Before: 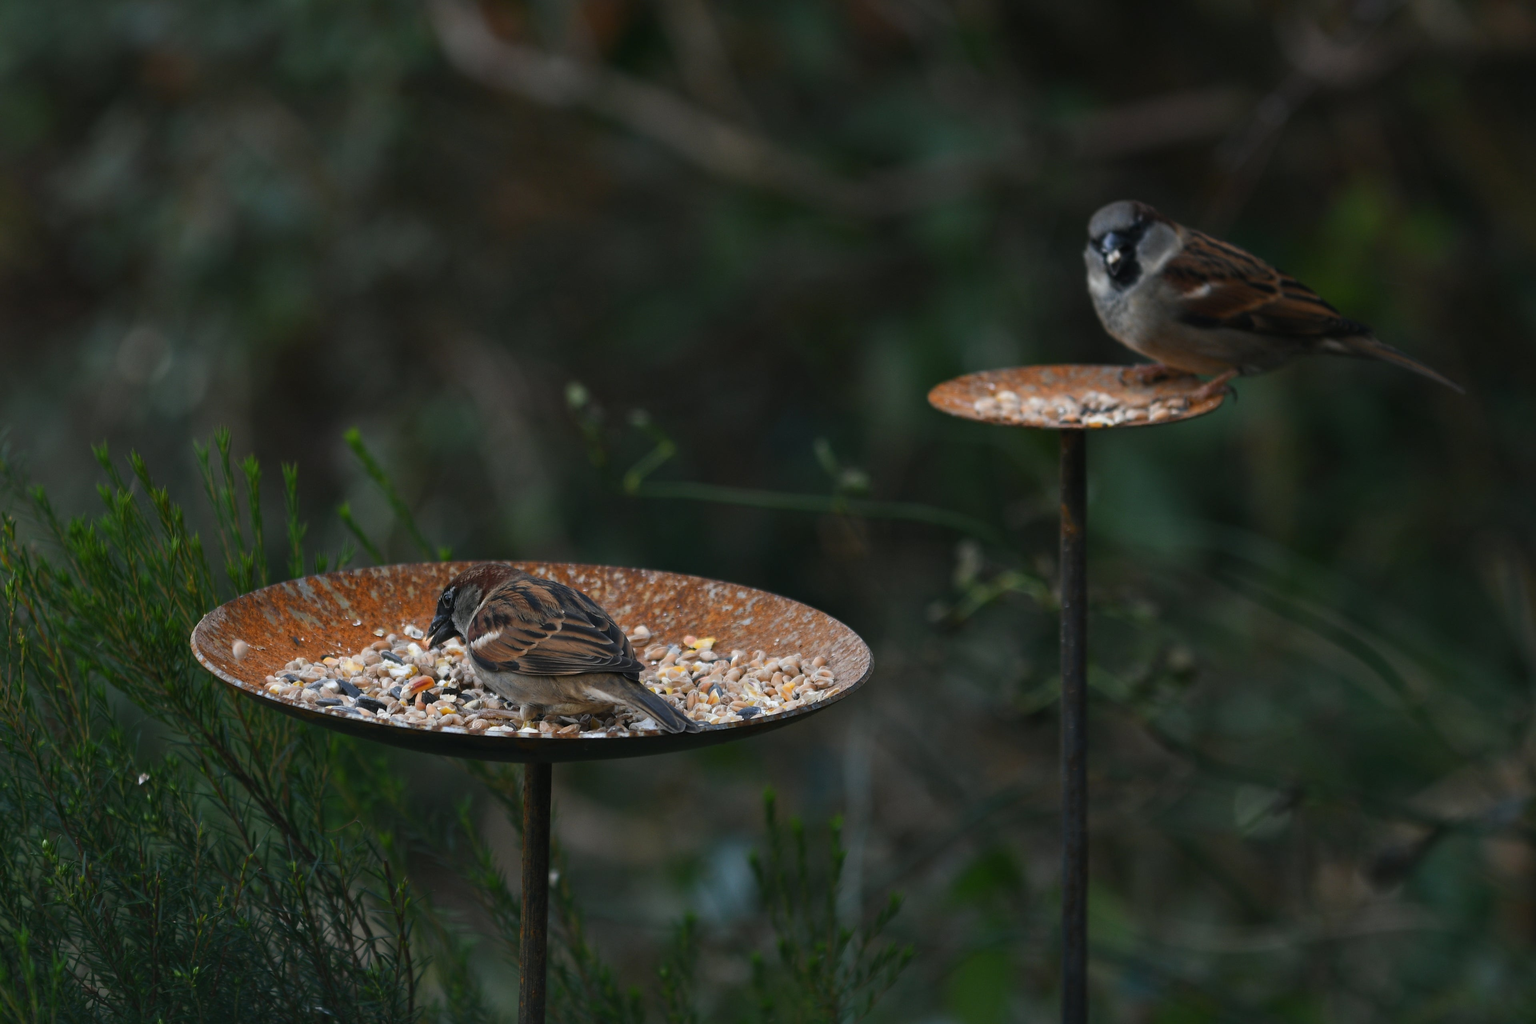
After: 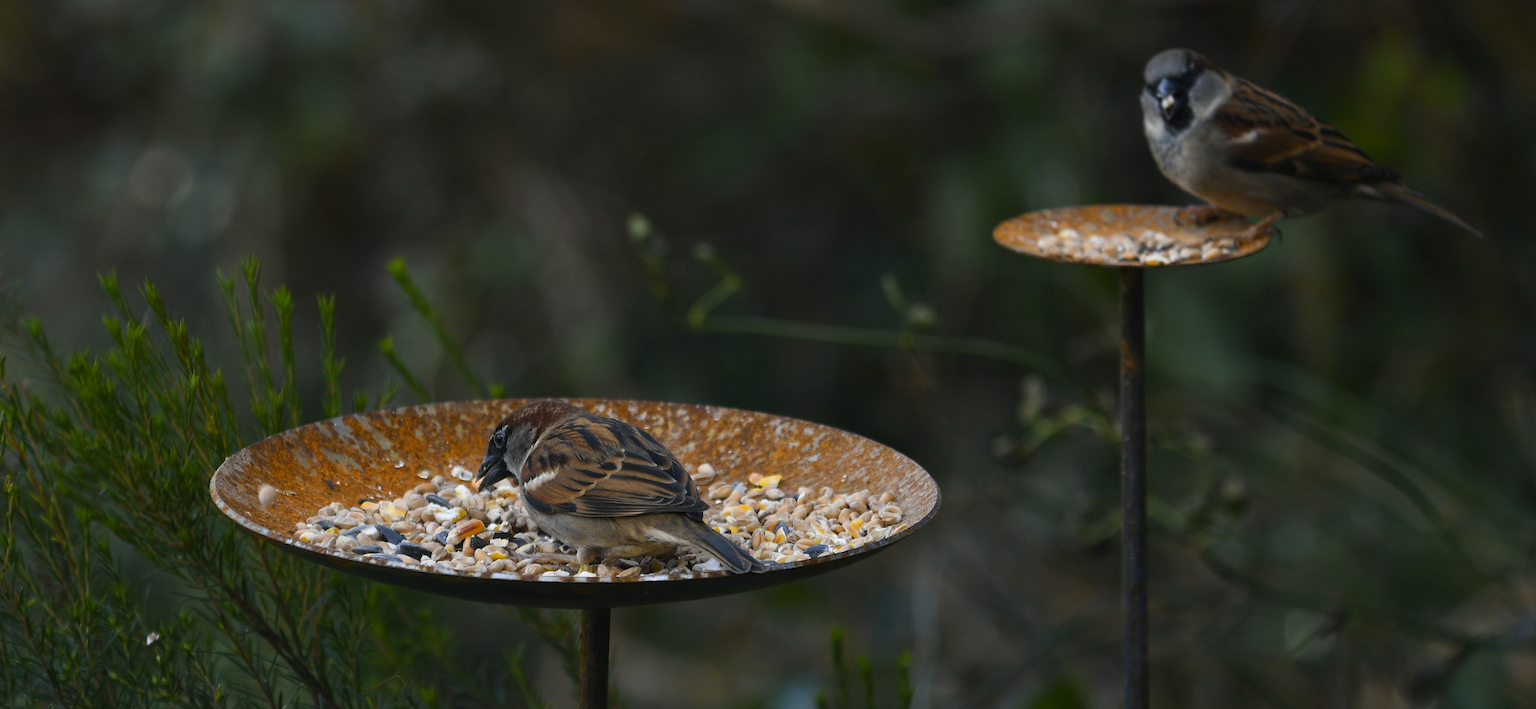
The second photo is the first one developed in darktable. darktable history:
crop and rotate: top 12.5%, bottom 12.5%
rotate and perspective: rotation -0.013°, lens shift (vertical) -0.027, lens shift (horizontal) 0.178, crop left 0.016, crop right 0.989, crop top 0.082, crop bottom 0.918
color contrast: green-magenta contrast 0.85, blue-yellow contrast 1.25, unbound 0
